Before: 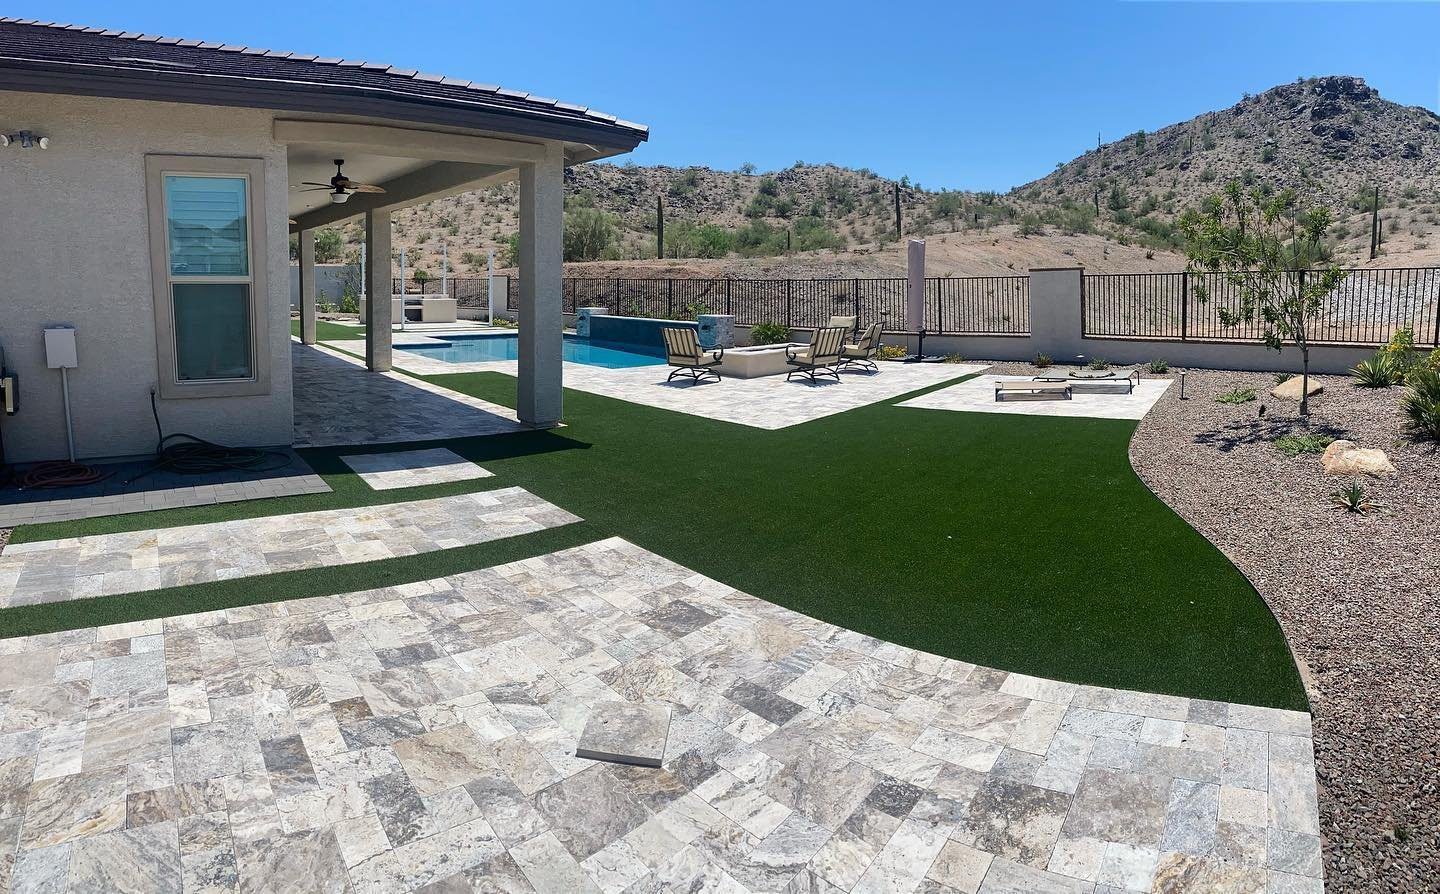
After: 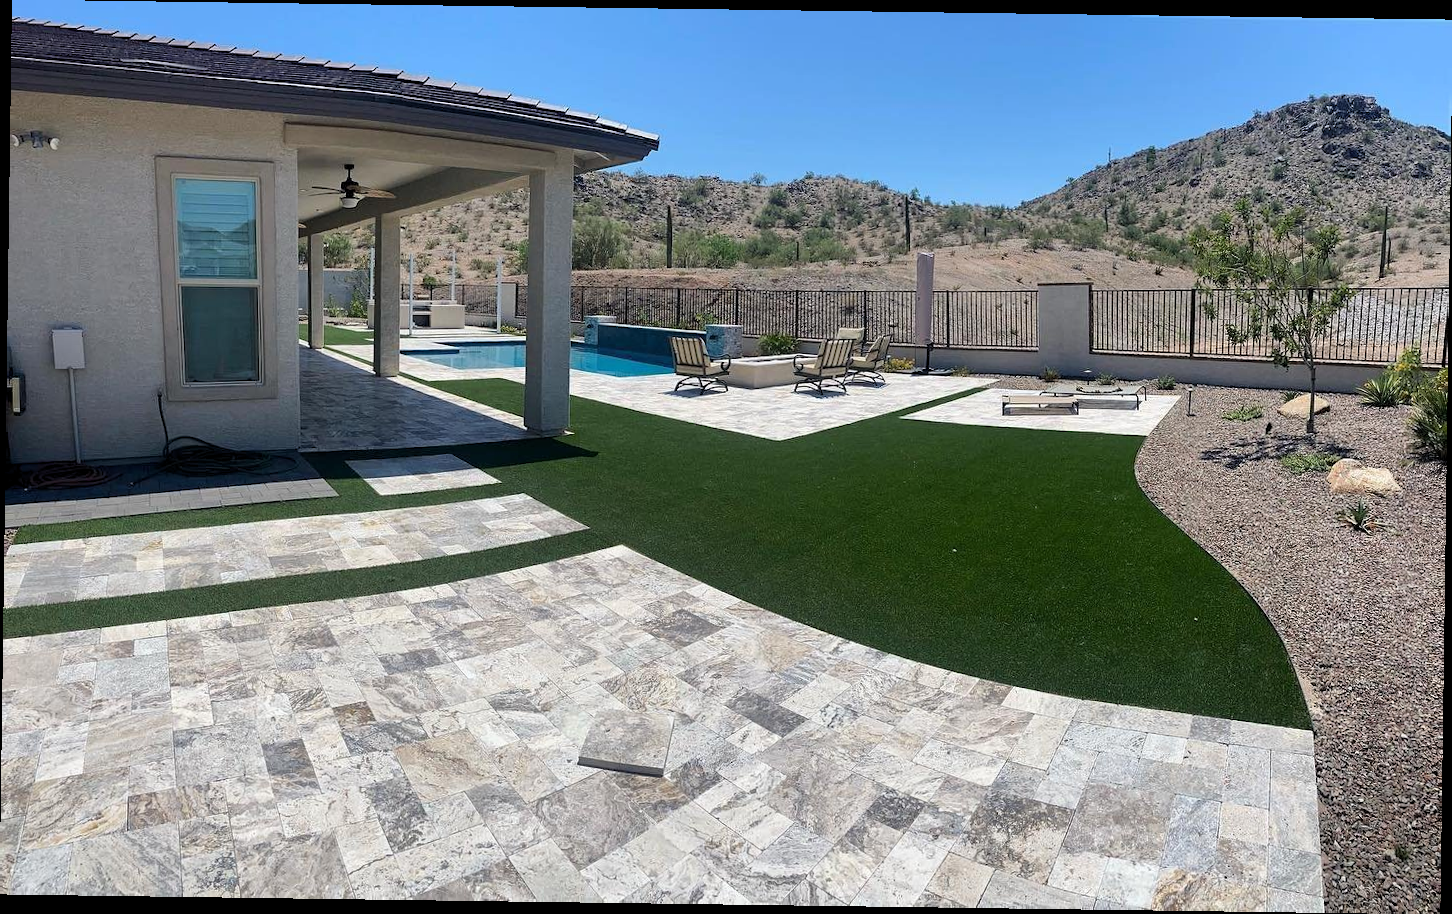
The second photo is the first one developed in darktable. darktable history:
rotate and perspective: rotation 0.8°, automatic cropping off
levels: levels [0.016, 0.5, 0.996]
